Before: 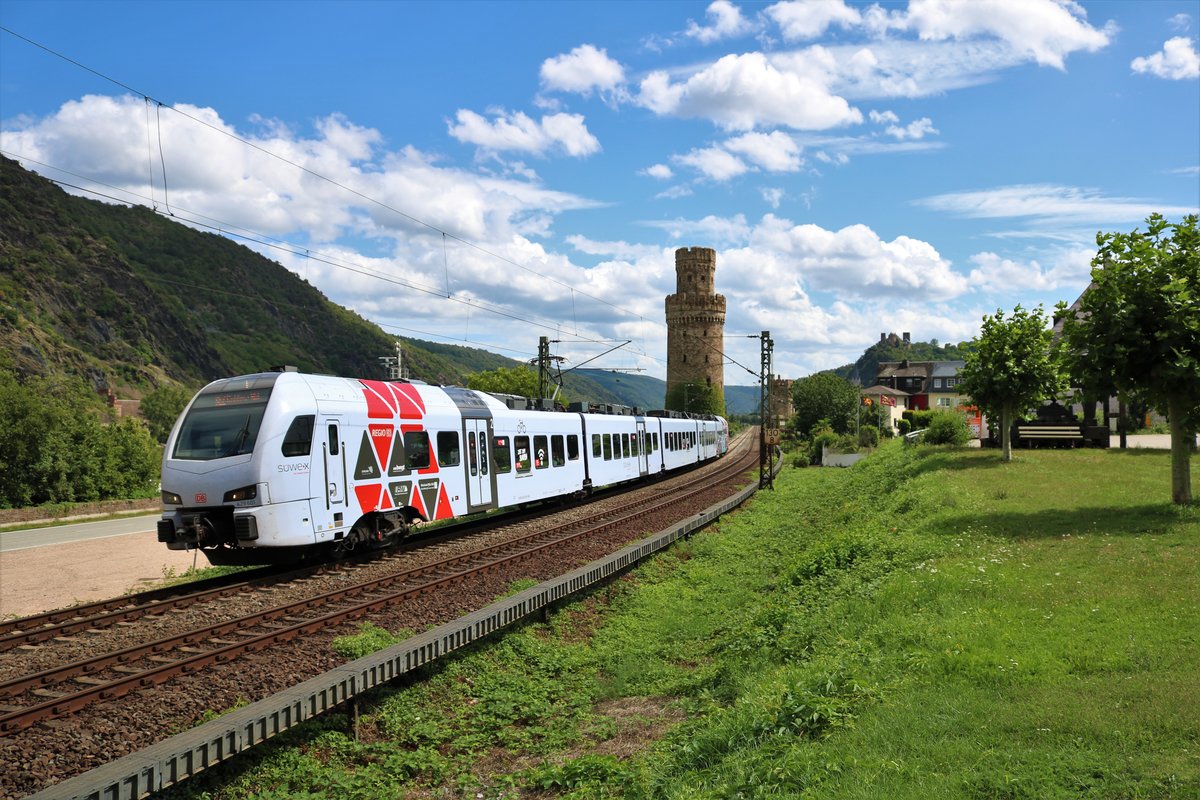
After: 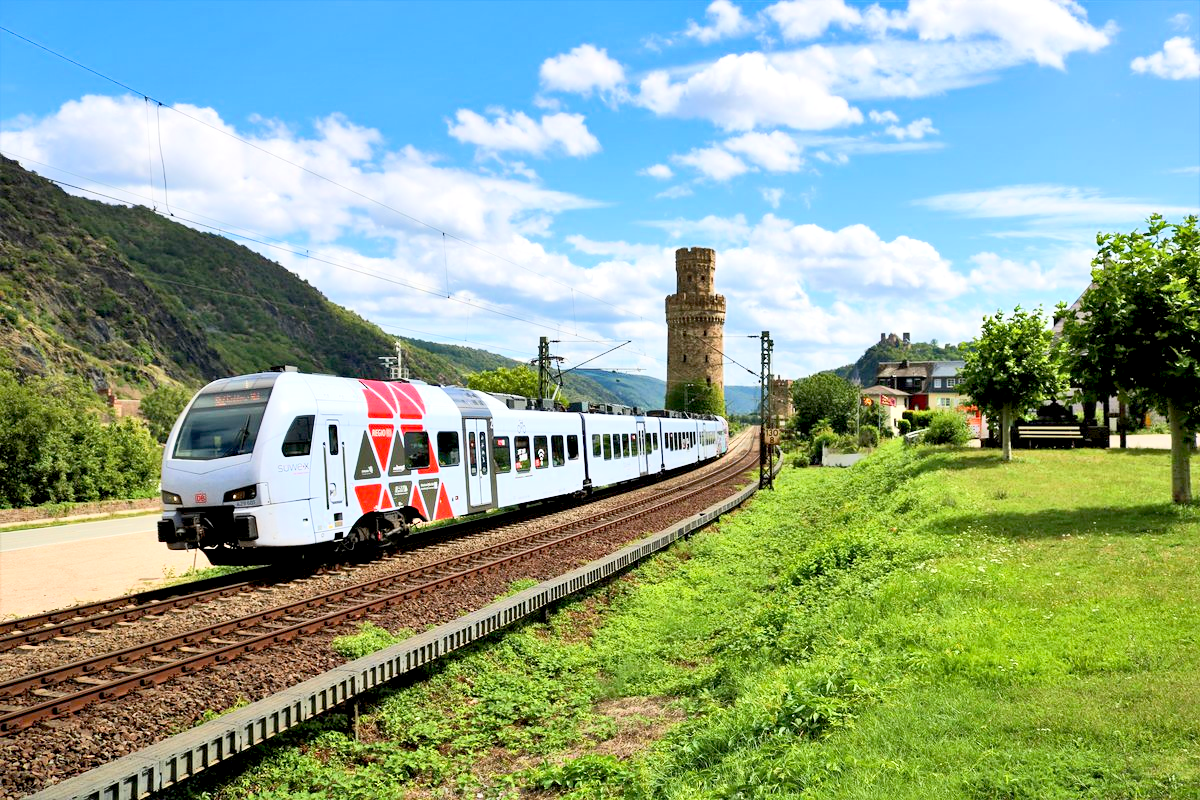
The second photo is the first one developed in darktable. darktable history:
tone curve: curves: ch0 [(0, 0) (0.003, 0.015) (0.011, 0.025) (0.025, 0.056) (0.044, 0.104) (0.069, 0.139) (0.1, 0.181) (0.136, 0.226) (0.177, 0.28) (0.224, 0.346) (0.277, 0.42) (0.335, 0.505) (0.399, 0.594) (0.468, 0.699) (0.543, 0.776) (0.623, 0.848) (0.709, 0.893) (0.801, 0.93) (0.898, 0.97) (1, 1)]
exposure: black level correction 0.007, exposure 0.159 EV, compensate highlight preservation false
shadows and highlights: shadows 47.58, highlights -40.76, soften with gaussian
